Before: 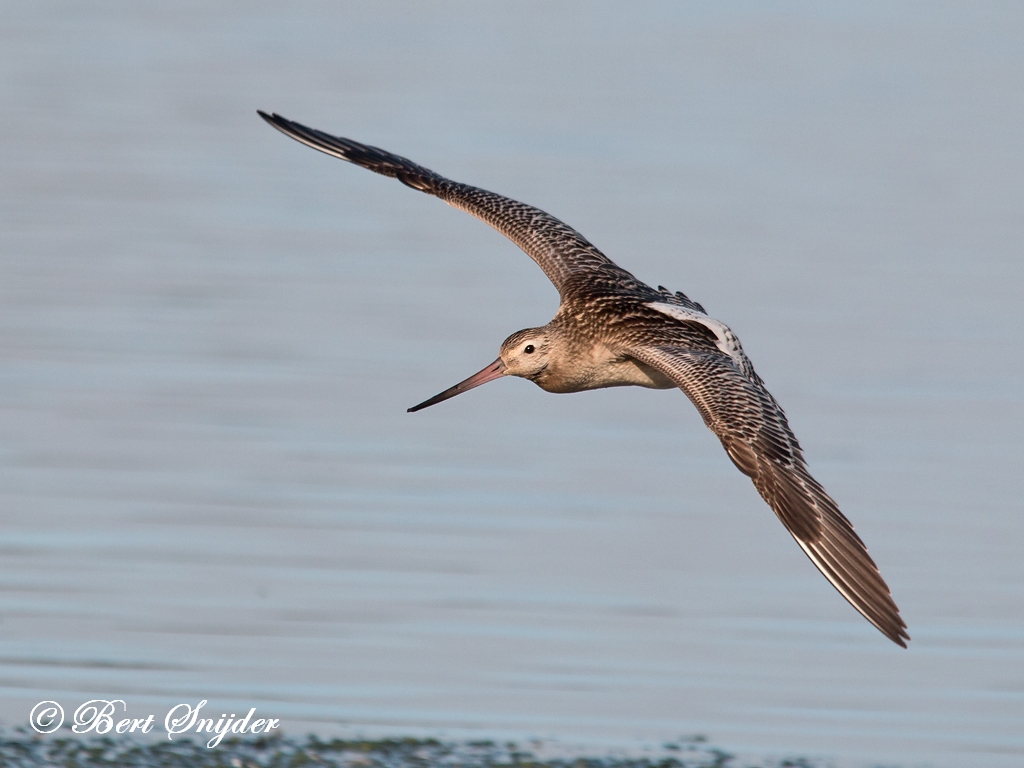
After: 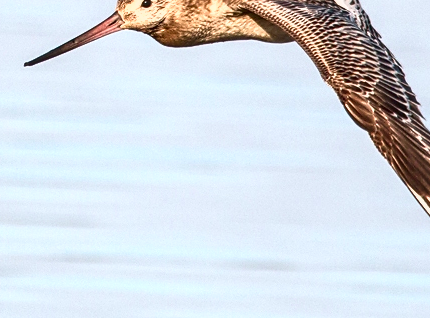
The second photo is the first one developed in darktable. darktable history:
exposure: exposure 1 EV, compensate highlight preservation false
contrast brightness saturation: brightness -0.249, saturation 0.201
local contrast: on, module defaults
shadows and highlights: shadows -0.876, highlights 40.32
crop: left 37.457%, top 45.091%, right 20.518%, bottom 13.413%
sharpen: amount 0.214
